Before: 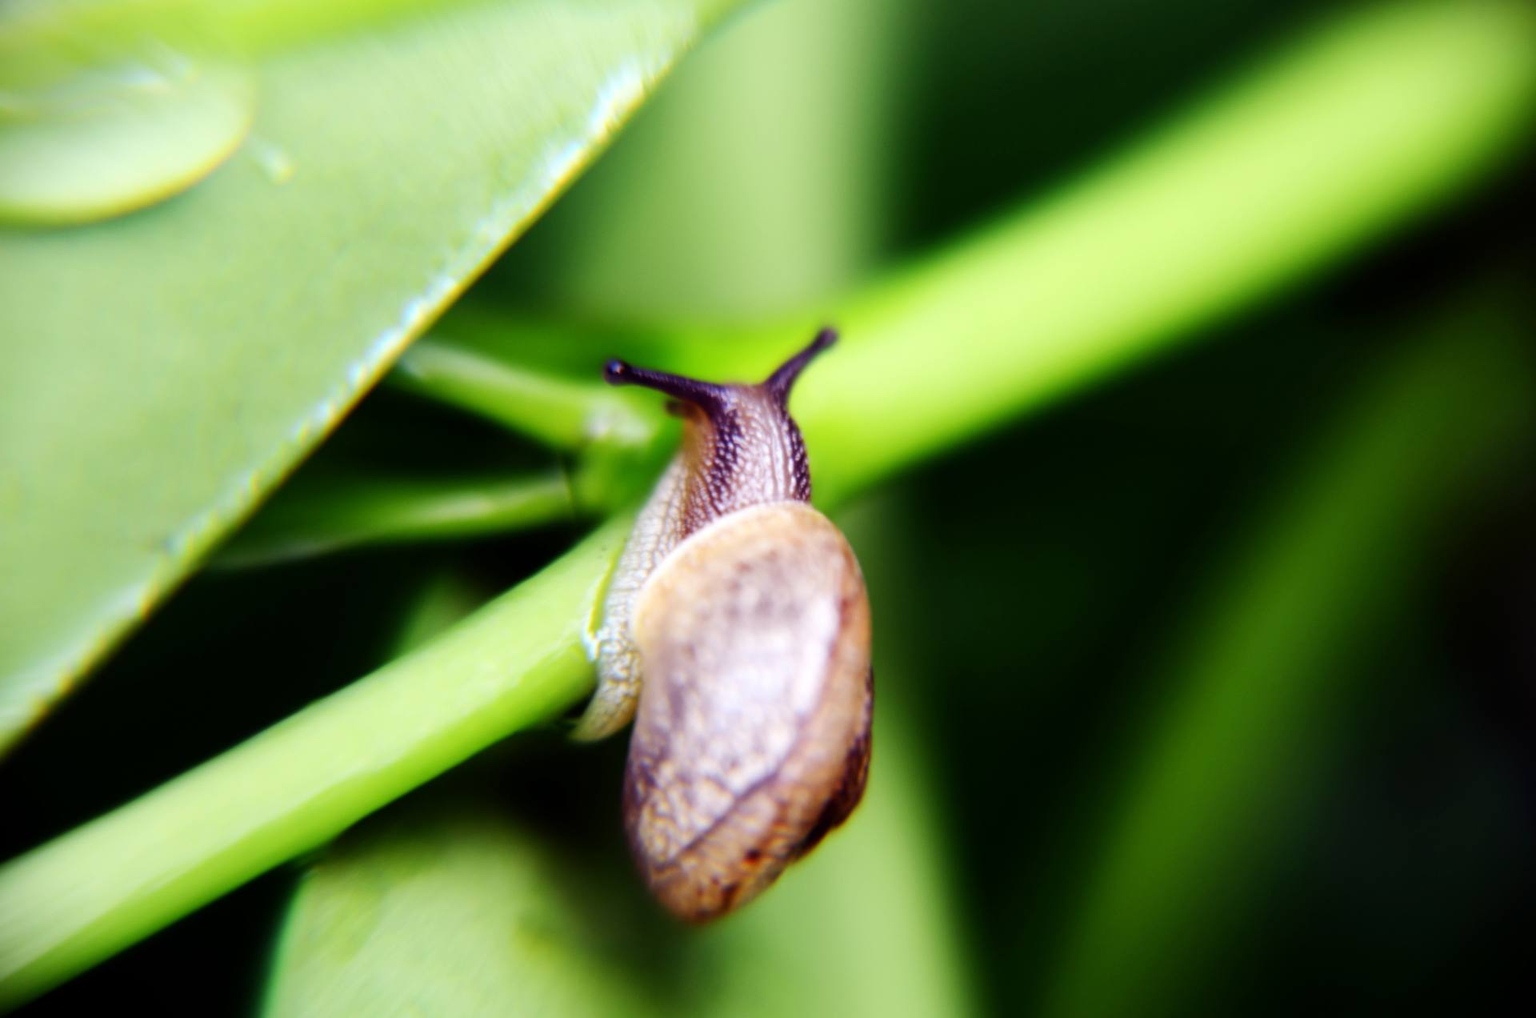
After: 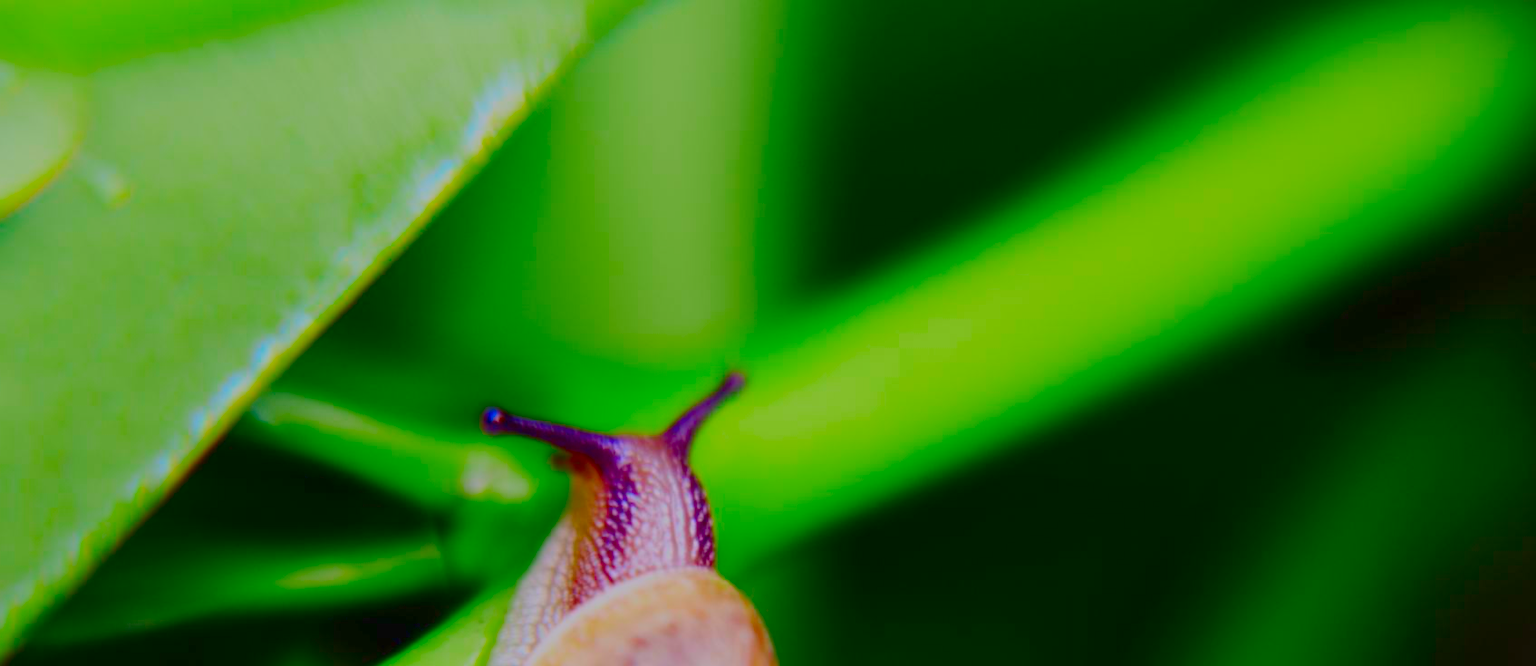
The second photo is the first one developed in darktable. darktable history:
color balance rgb: shadows lift › luminance -9.241%, perceptual saturation grading › global saturation 25.709%, contrast -29.709%
crop and rotate: left 11.675%, bottom 42.153%
exposure: black level correction 0, exposure -0.684 EV, compensate exposure bias true, compensate highlight preservation false
contrast brightness saturation: contrast 0.097, saturation -0.288
levels: levels [0, 0.492, 0.984]
color correction: highlights a* 1.69, highlights b* -1.76, saturation 2.43
color zones: curves: ch1 [(0.113, 0.438) (0.75, 0.5)]; ch2 [(0.12, 0.526) (0.75, 0.5)]
